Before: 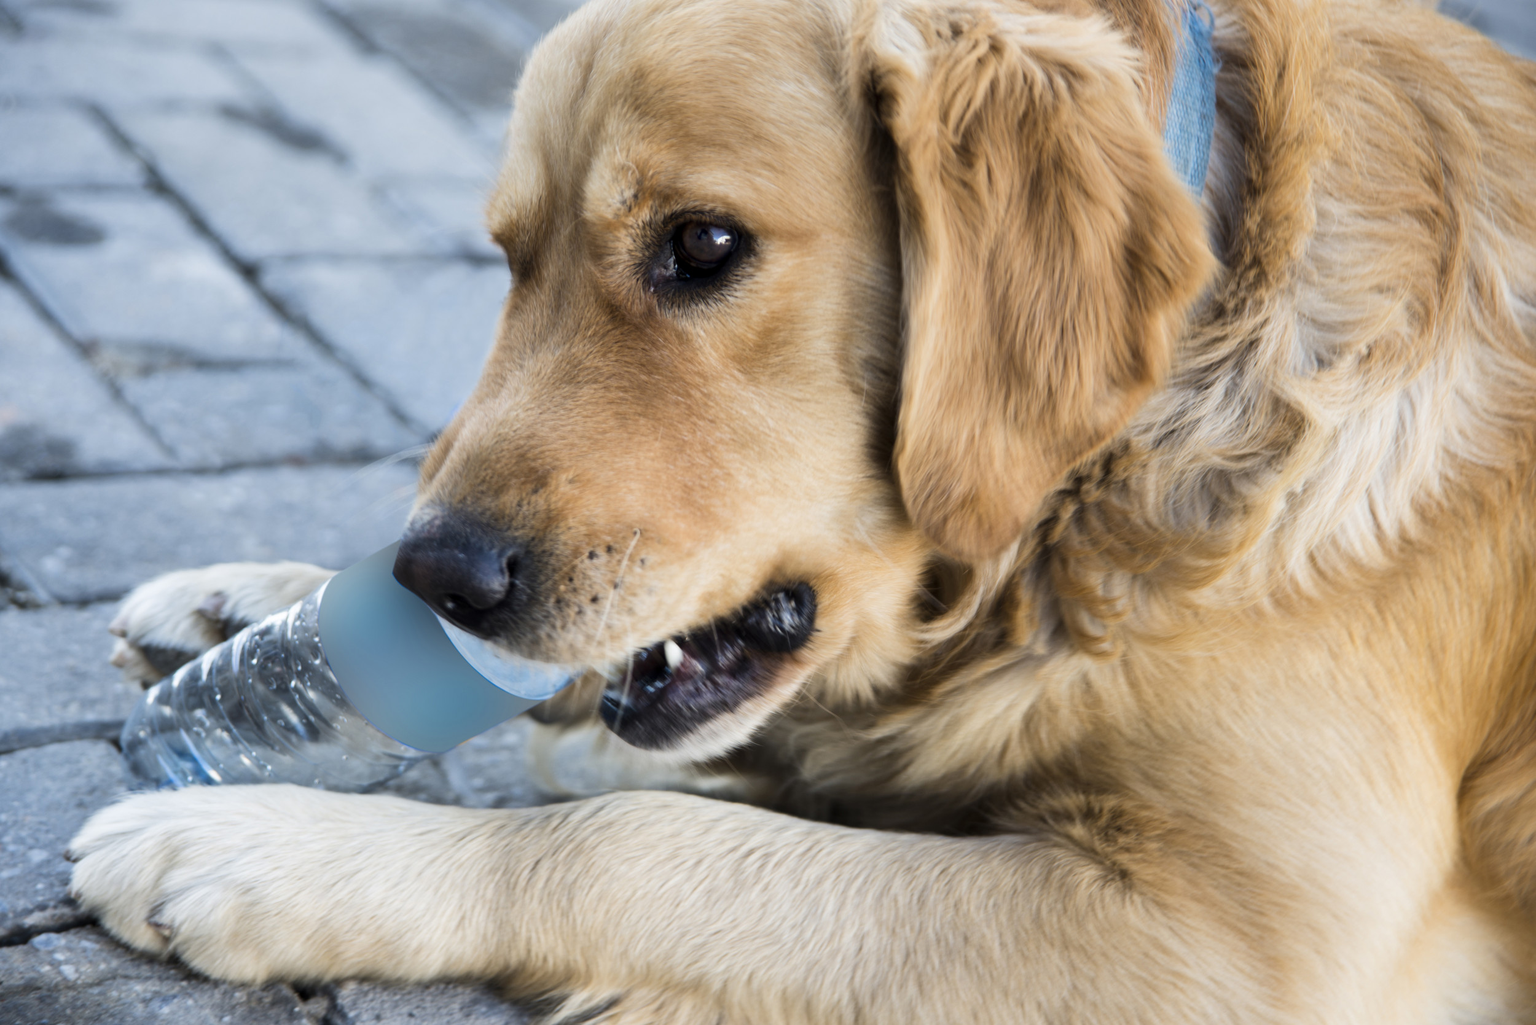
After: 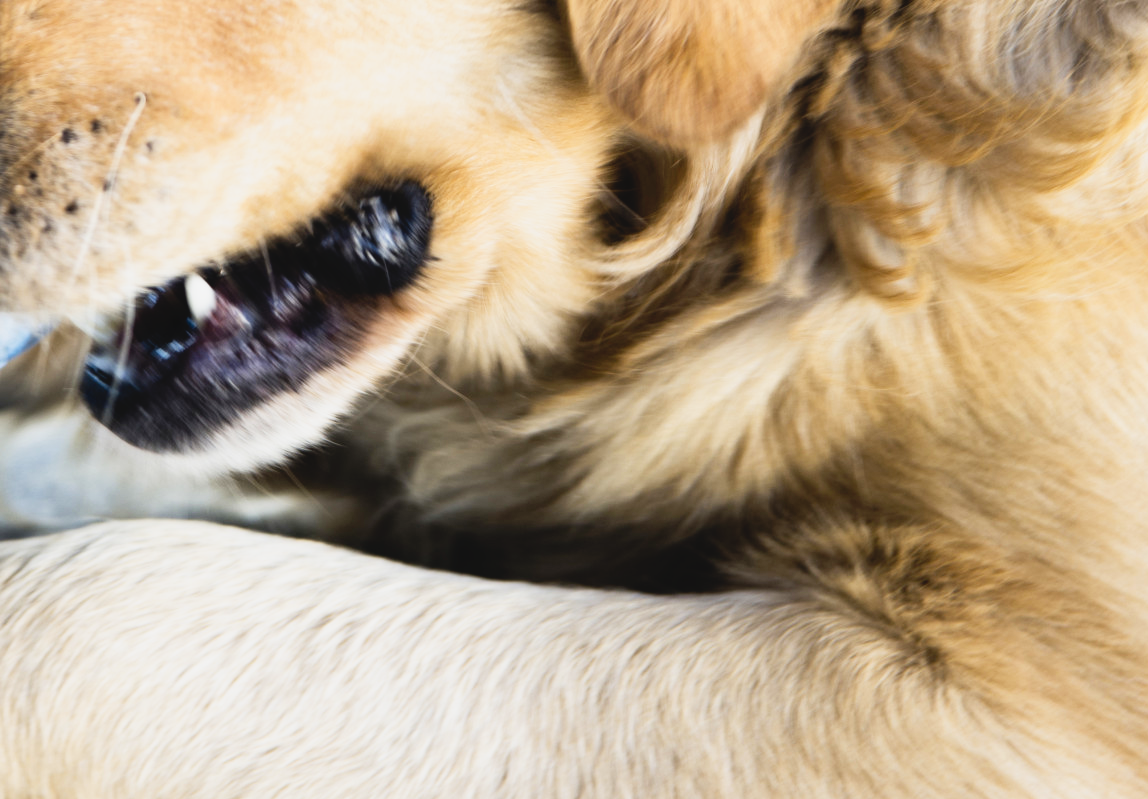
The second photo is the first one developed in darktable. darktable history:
crop: left 35.852%, top 46.021%, right 18.202%, bottom 6.079%
tone curve: curves: ch0 [(0, 0.049) (0.113, 0.084) (0.285, 0.301) (0.673, 0.796) (0.845, 0.932) (0.994, 0.971)]; ch1 [(0, 0) (0.456, 0.424) (0.498, 0.5) (0.57, 0.557) (0.631, 0.635) (1, 1)]; ch2 [(0, 0) (0.395, 0.398) (0.44, 0.456) (0.502, 0.507) (0.55, 0.559) (0.67, 0.702) (1, 1)], preserve colors none
